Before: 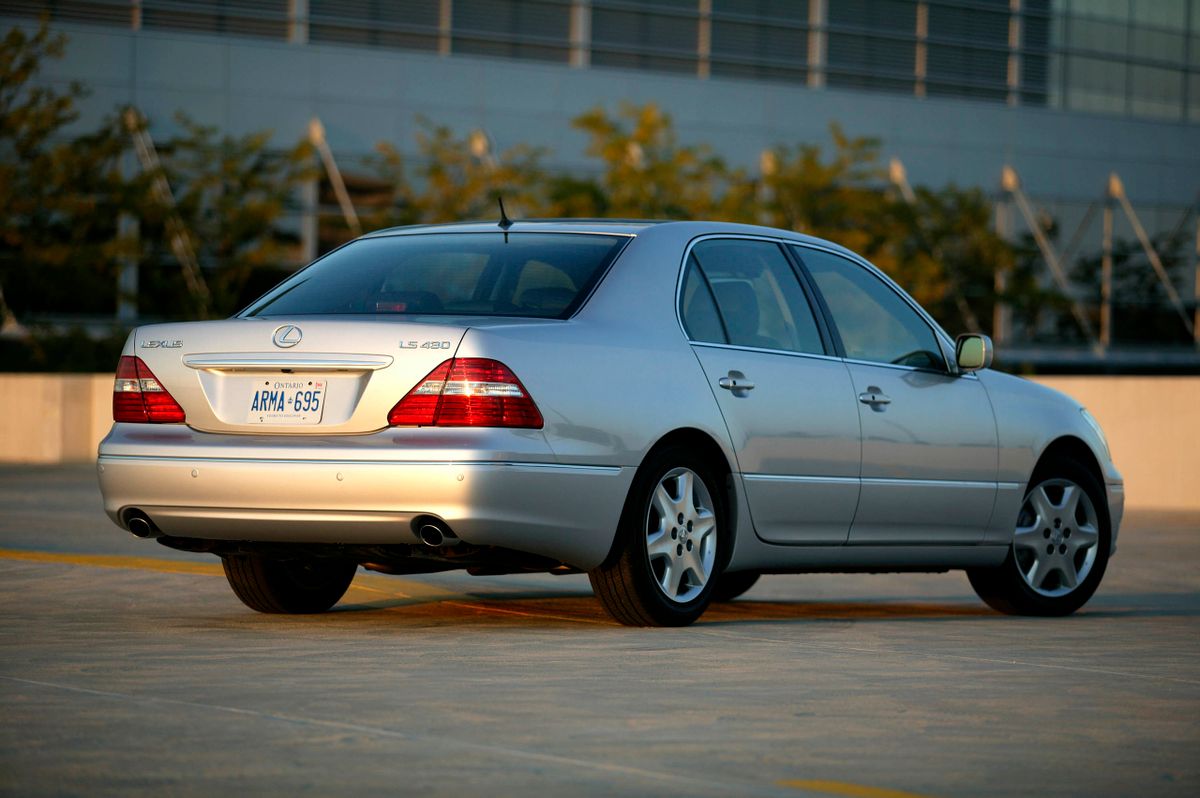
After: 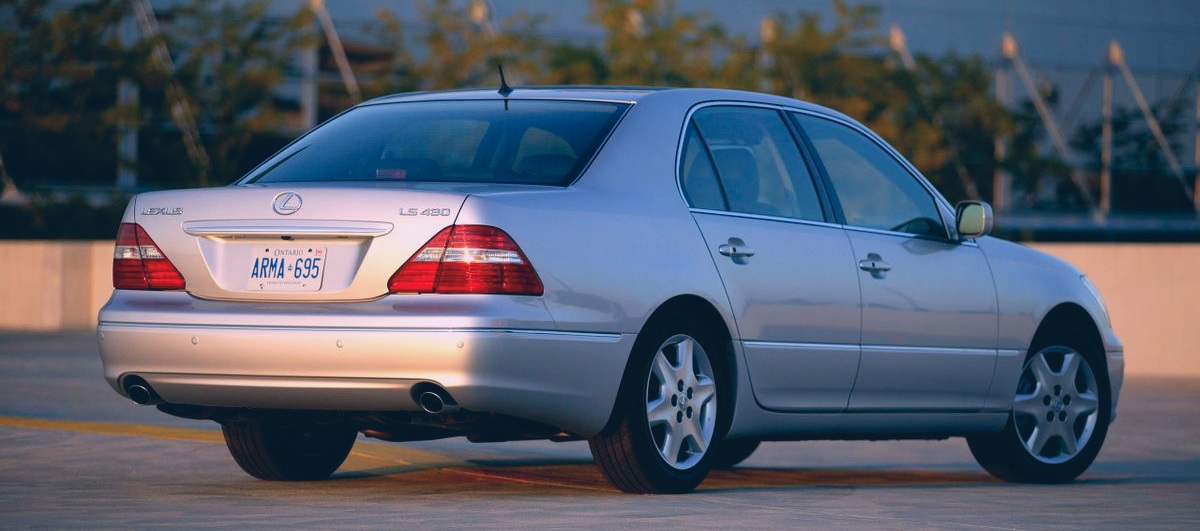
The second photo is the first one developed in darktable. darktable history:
lowpass: radius 0.1, contrast 0.85, saturation 1.1, unbound 0
crop: top 16.727%, bottom 16.727%
rotate and perspective: automatic cropping original format, crop left 0, crop top 0
color calibration: illuminant as shot in camera, x 0.37, y 0.382, temperature 4313.32 K
color correction: highlights a* 14.46, highlights b* 5.85, shadows a* -5.53, shadows b* -15.24, saturation 0.85
